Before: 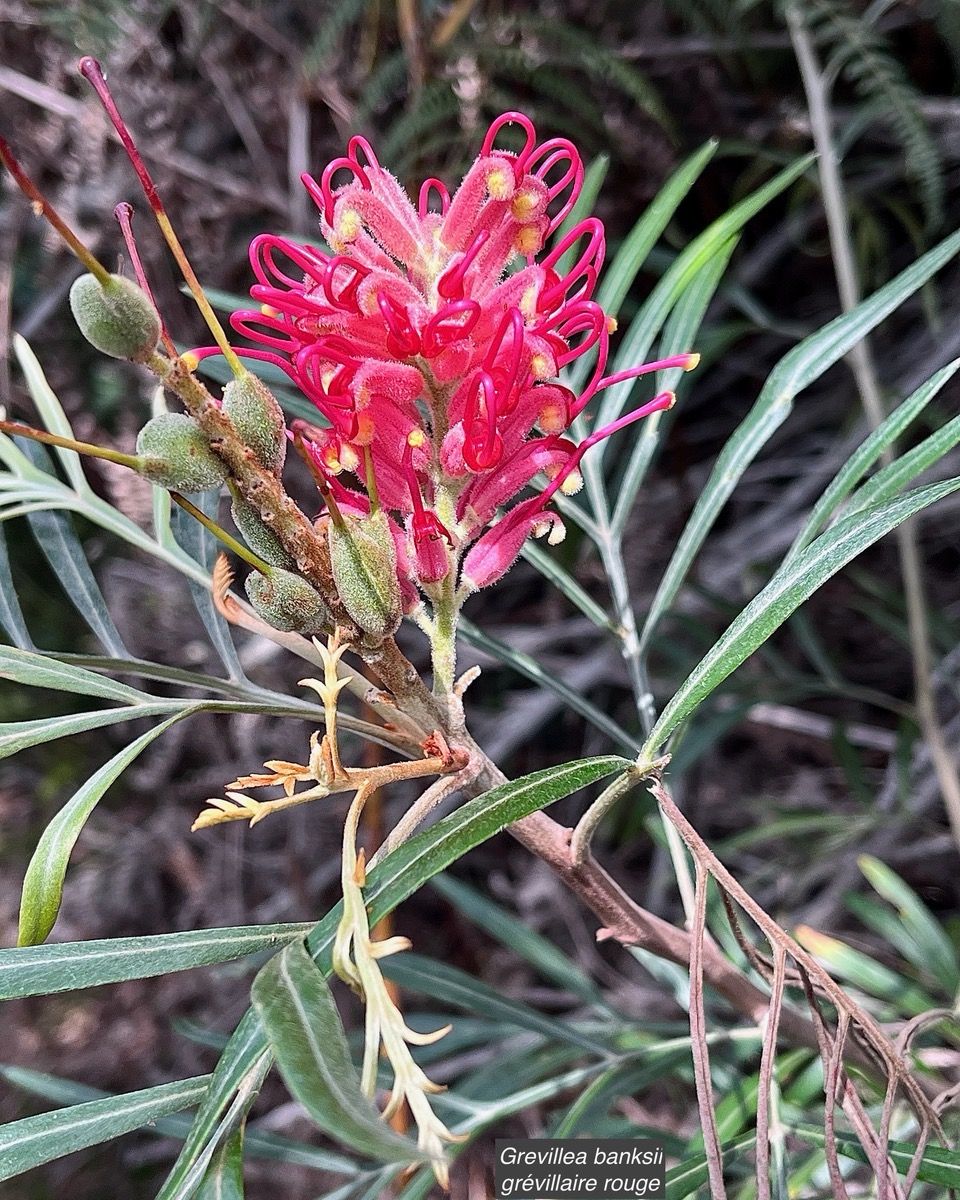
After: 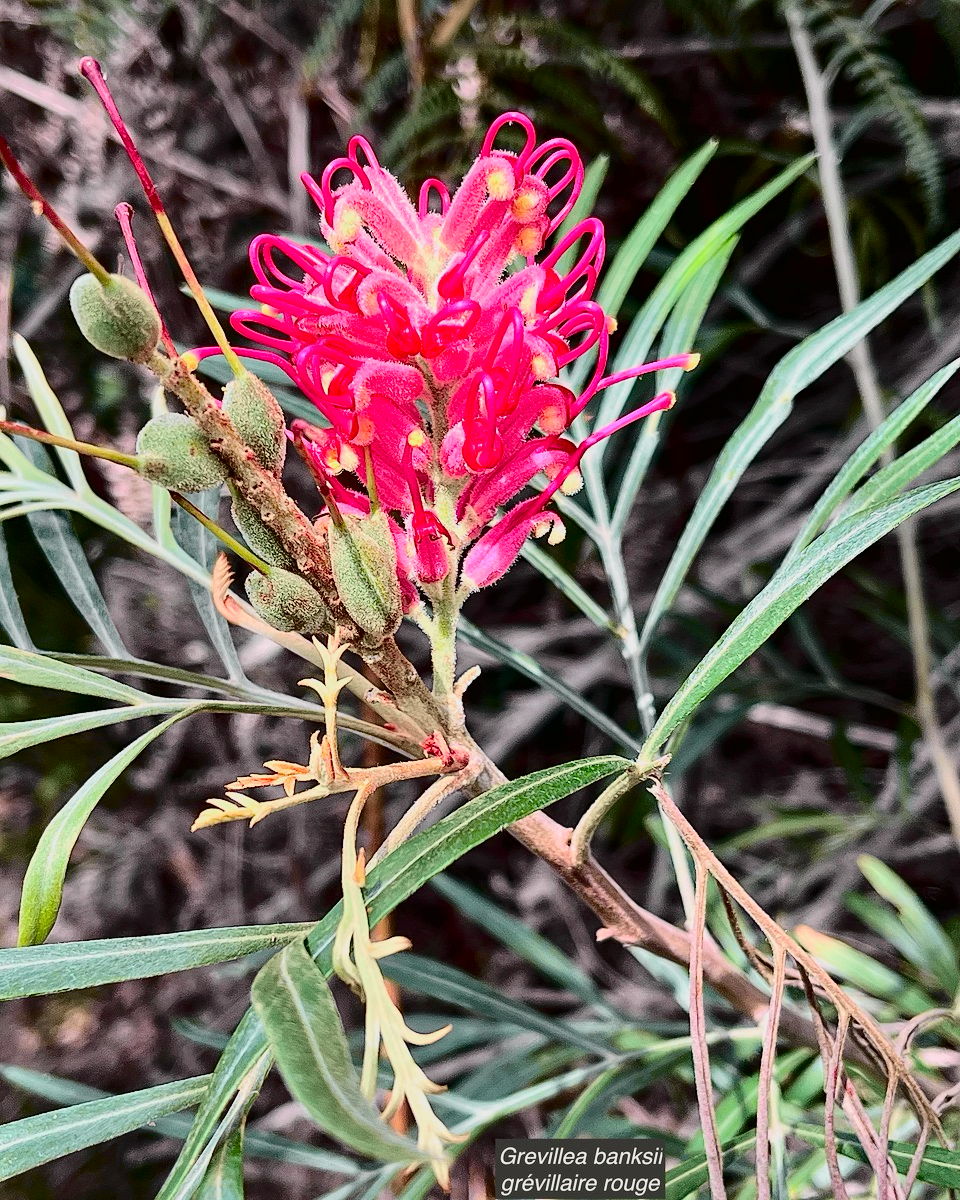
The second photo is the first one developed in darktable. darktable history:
tone curve: curves: ch0 [(0, 0.006) (0.184, 0.117) (0.405, 0.46) (0.456, 0.528) (0.634, 0.728) (0.877, 0.89) (0.984, 0.935)]; ch1 [(0, 0) (0.443, 0.43) (0.492, 0.489) (0.566, 0.579) (0.595, 0.625) (0.608, 0.667) (0.65, 0.729) (1, 1)]; ch2 [(0, 0) (0.33, 0.301) (0.421, 0.443) (0.447, 0.489) (0.495, 0.505) (0.537, 0.583) (0.586, 0.591) (0.663, 0.686) (1, 1)], color space Lab, independent channels, preserve colors none
